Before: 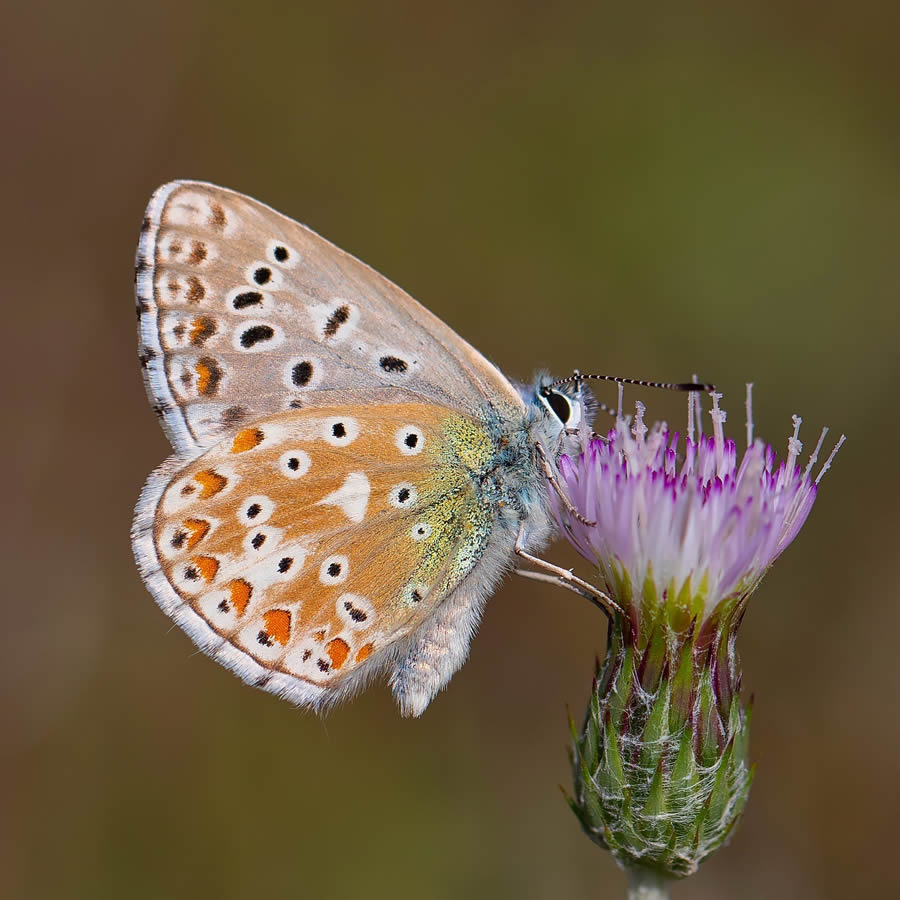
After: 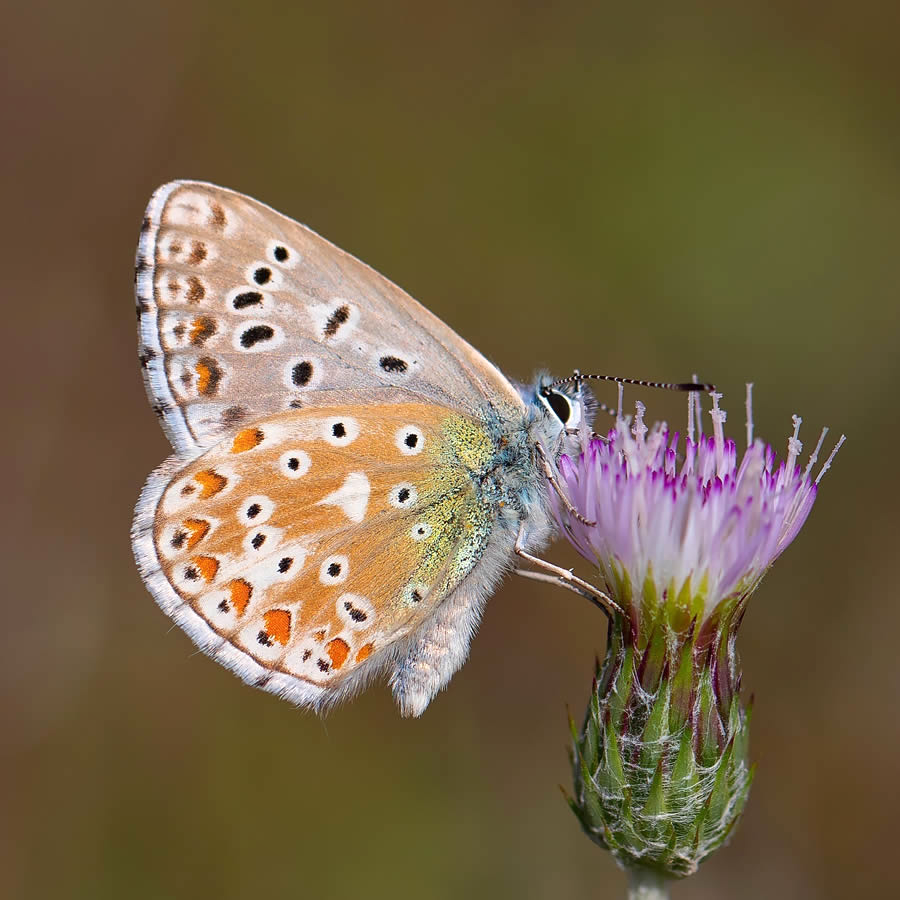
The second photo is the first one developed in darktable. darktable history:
exposure: exposure 0.203 EV, compensate highlight preservation false
shadows and highlights: shadows -22.32, highlights 44.71, soften with gaussian
